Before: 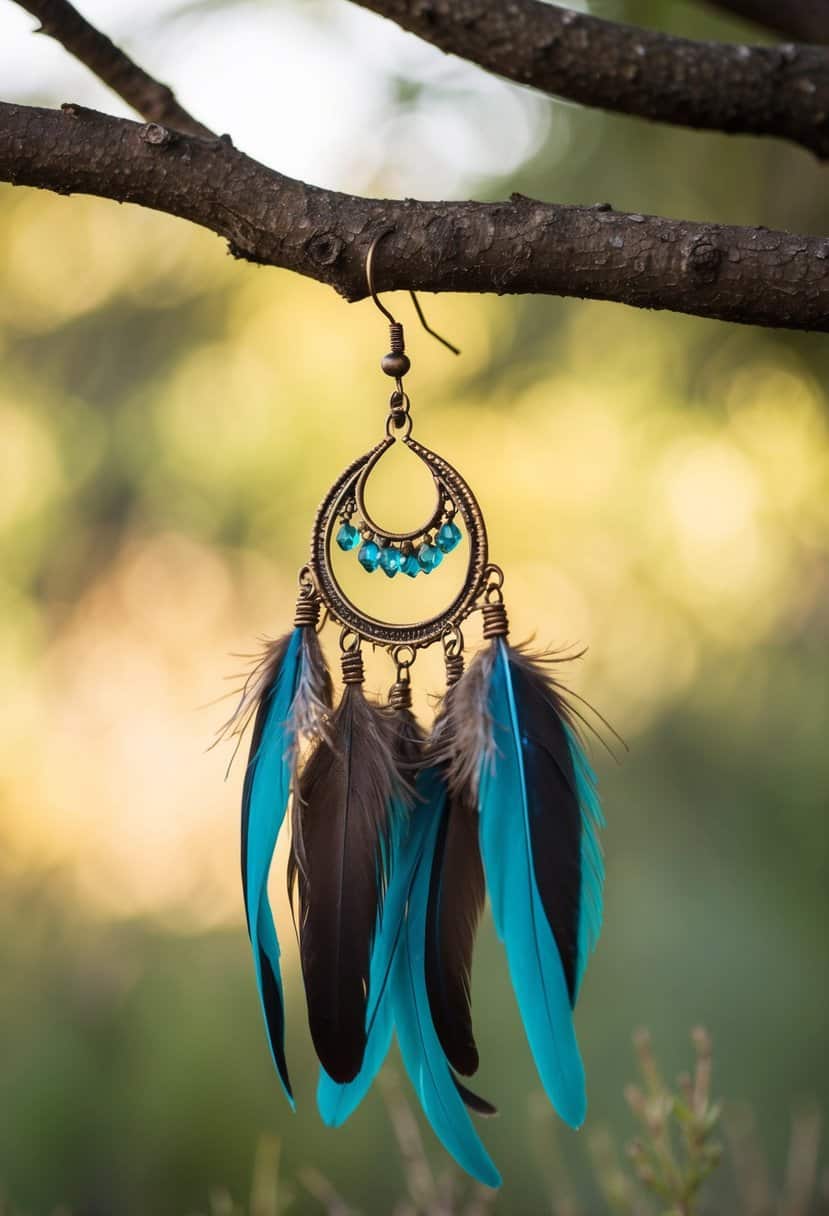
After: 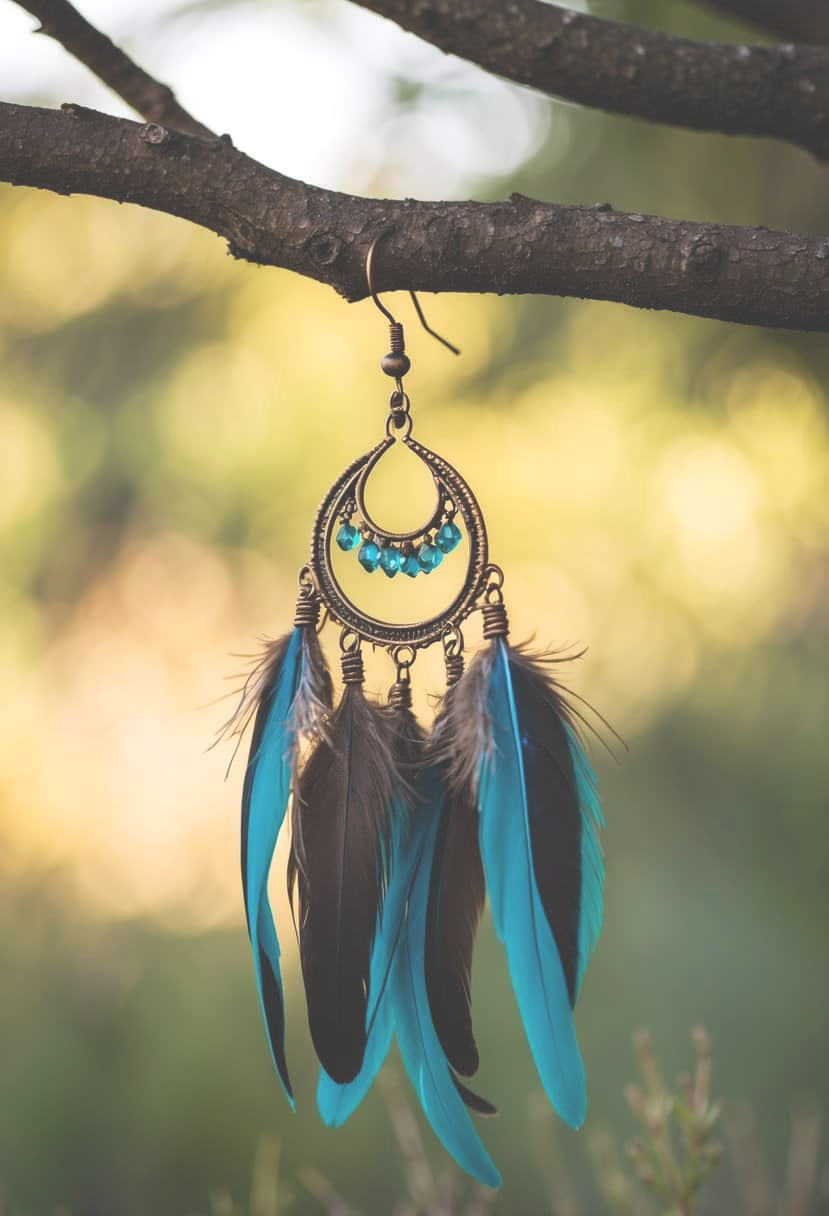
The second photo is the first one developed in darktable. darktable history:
exposure: black level correction -0.041, exposure 0.06 EV, compensate highlight preservation false
